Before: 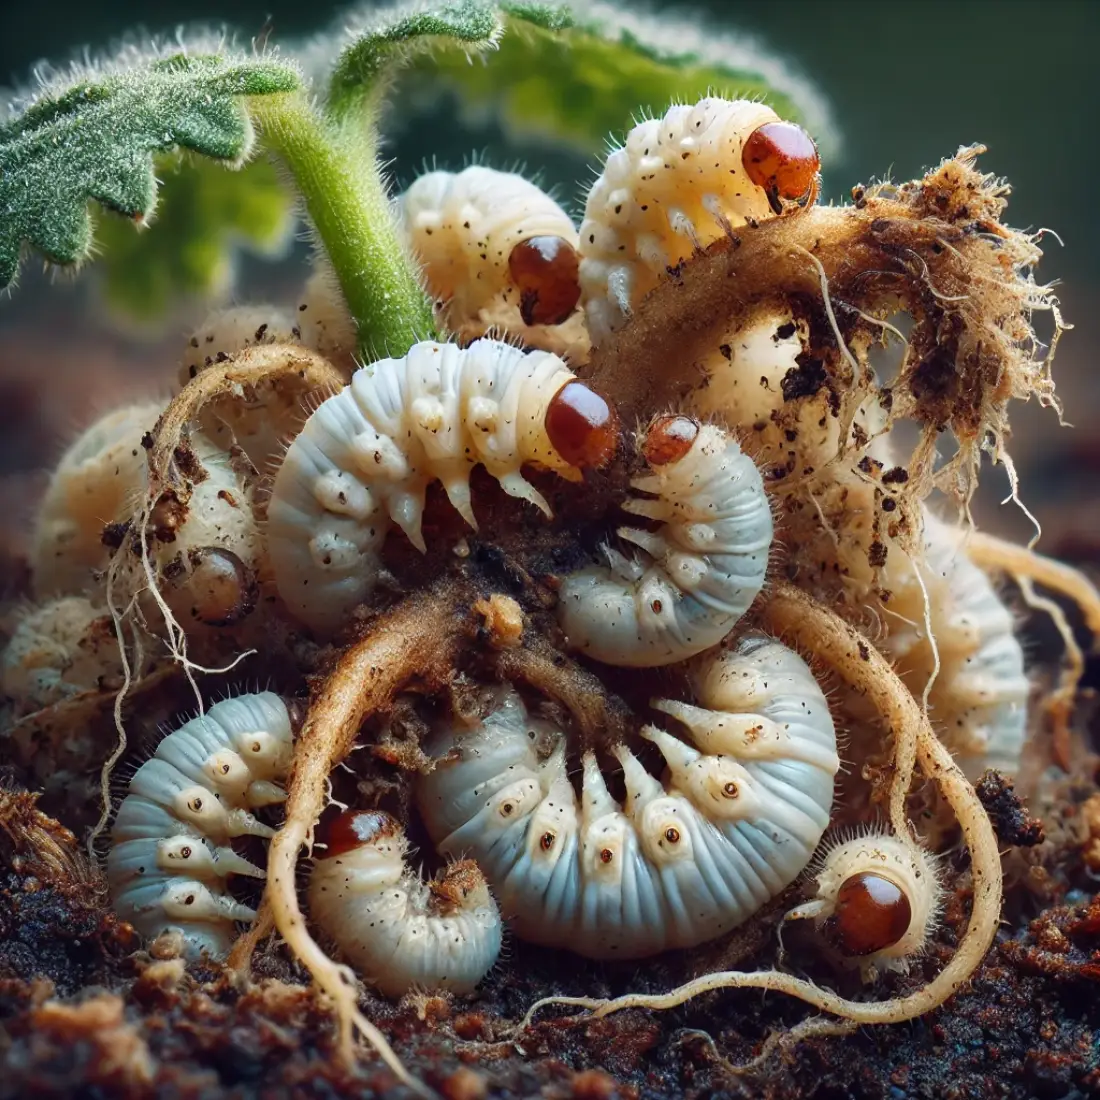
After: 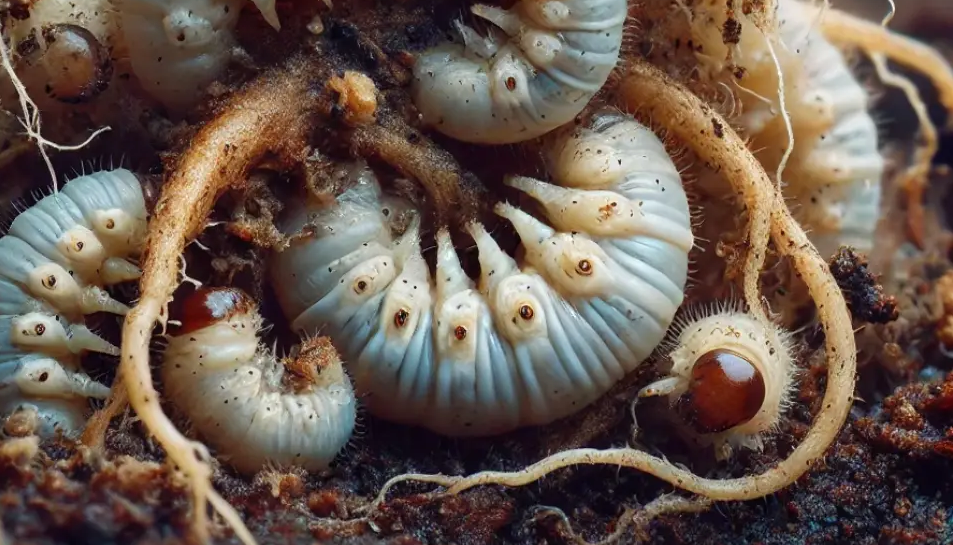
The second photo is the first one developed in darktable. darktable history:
crop and rotate: left 13.285%, top 47.562%, bottom 2.89%
